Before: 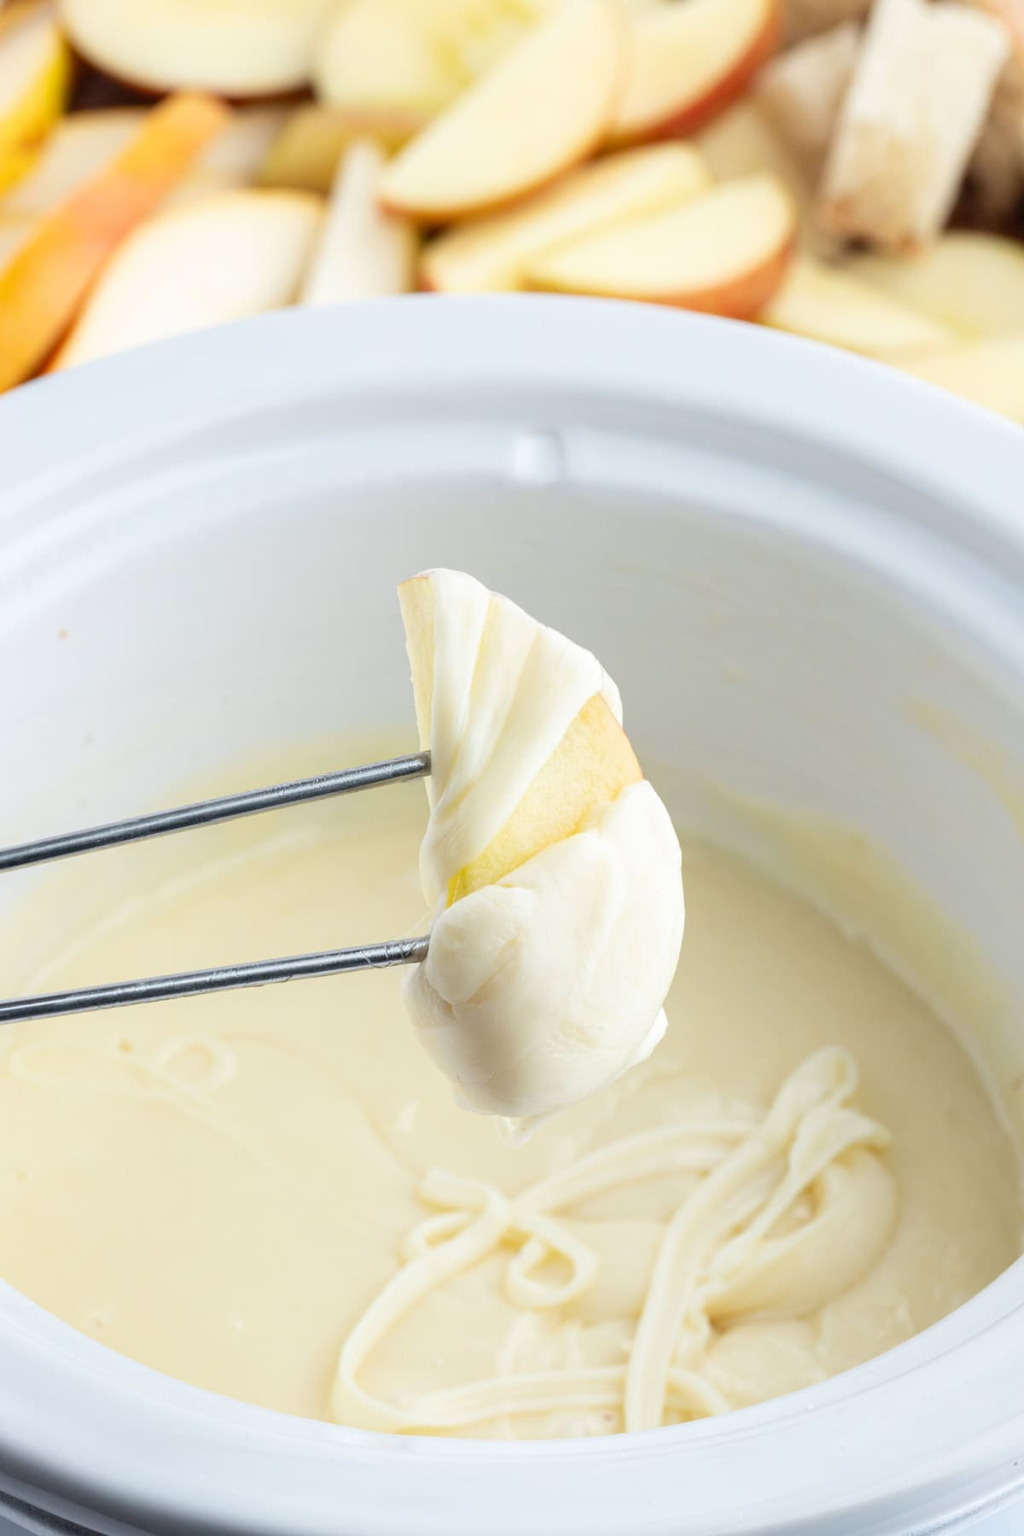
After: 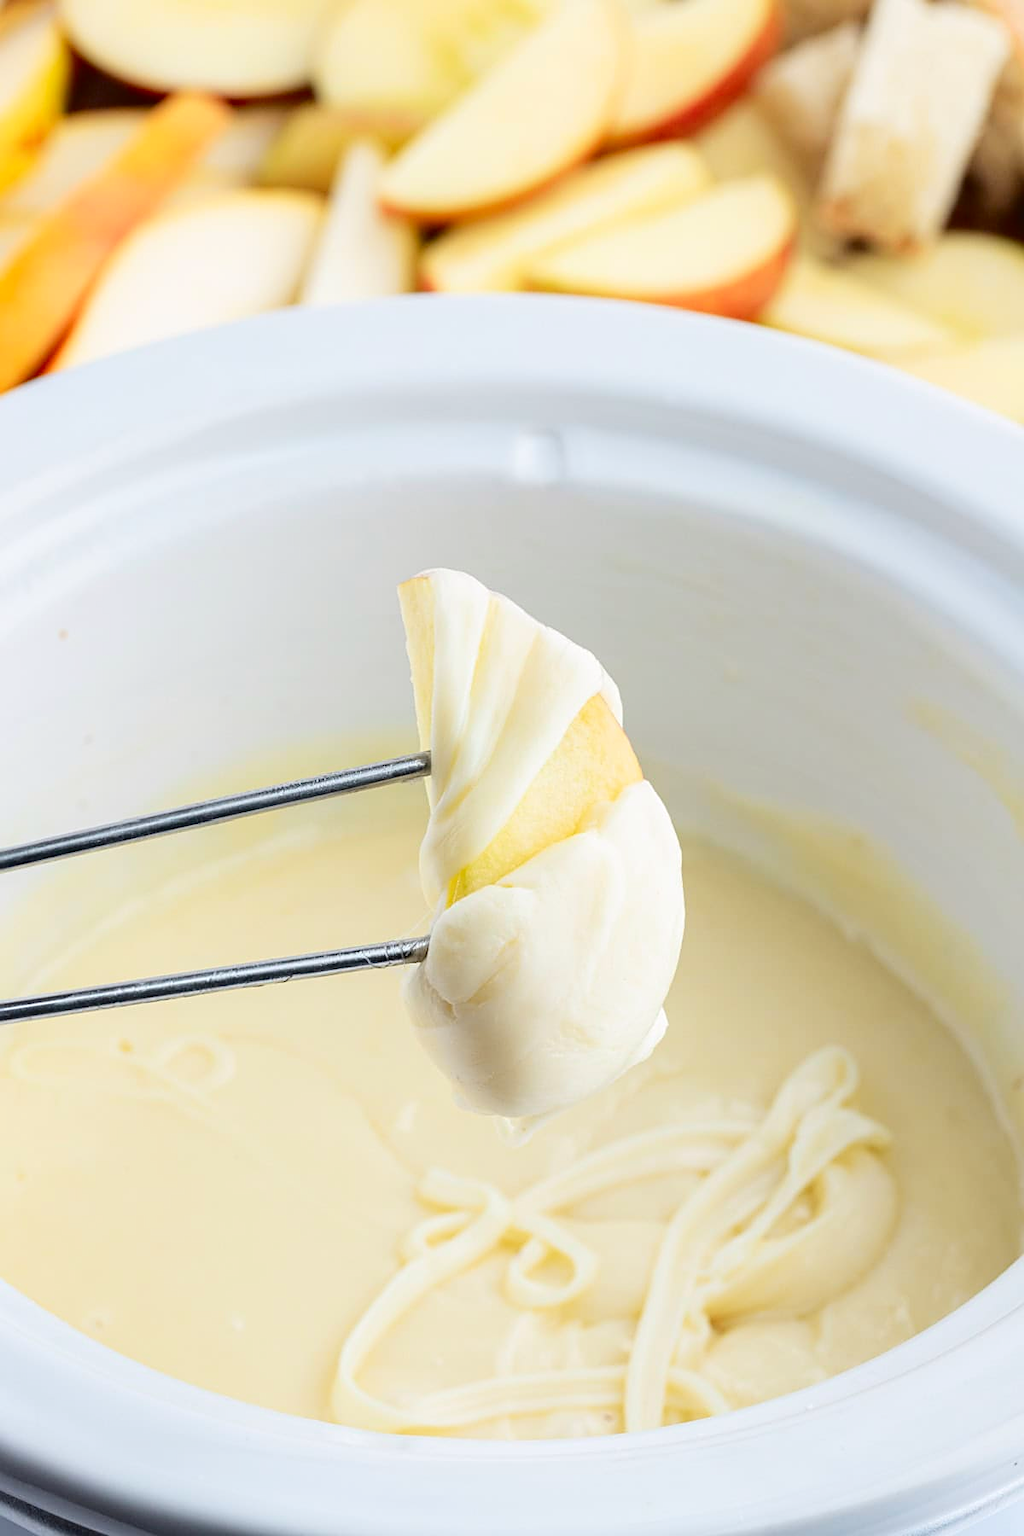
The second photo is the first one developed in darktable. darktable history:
tone curve: curves: ch0 [(0, 0.023) (0.132, 0.075) (0.241, 0.178) (0.487, 0.491) (0.782, 0.8) (1, 0.989)]; ch1 [(0, 0) (0.396, 0.369) (0.467, 0.454) (0.498, 0.5) (0.518, 0.517) (0.57, 0.586) (0.619, 0.663) (0.692, 0.744) (1, 1)]; ch2 [(0, 0) (0.427, 0.416) (0.483, 0.481) (0.503, 0.503) (0.526, 0.527) (0.563, 0.573) (0.632, 0.667) (0.705, 0.737) (0.985, 0.966)], color space Lab, independent channels
sharpen: on, module defaults
